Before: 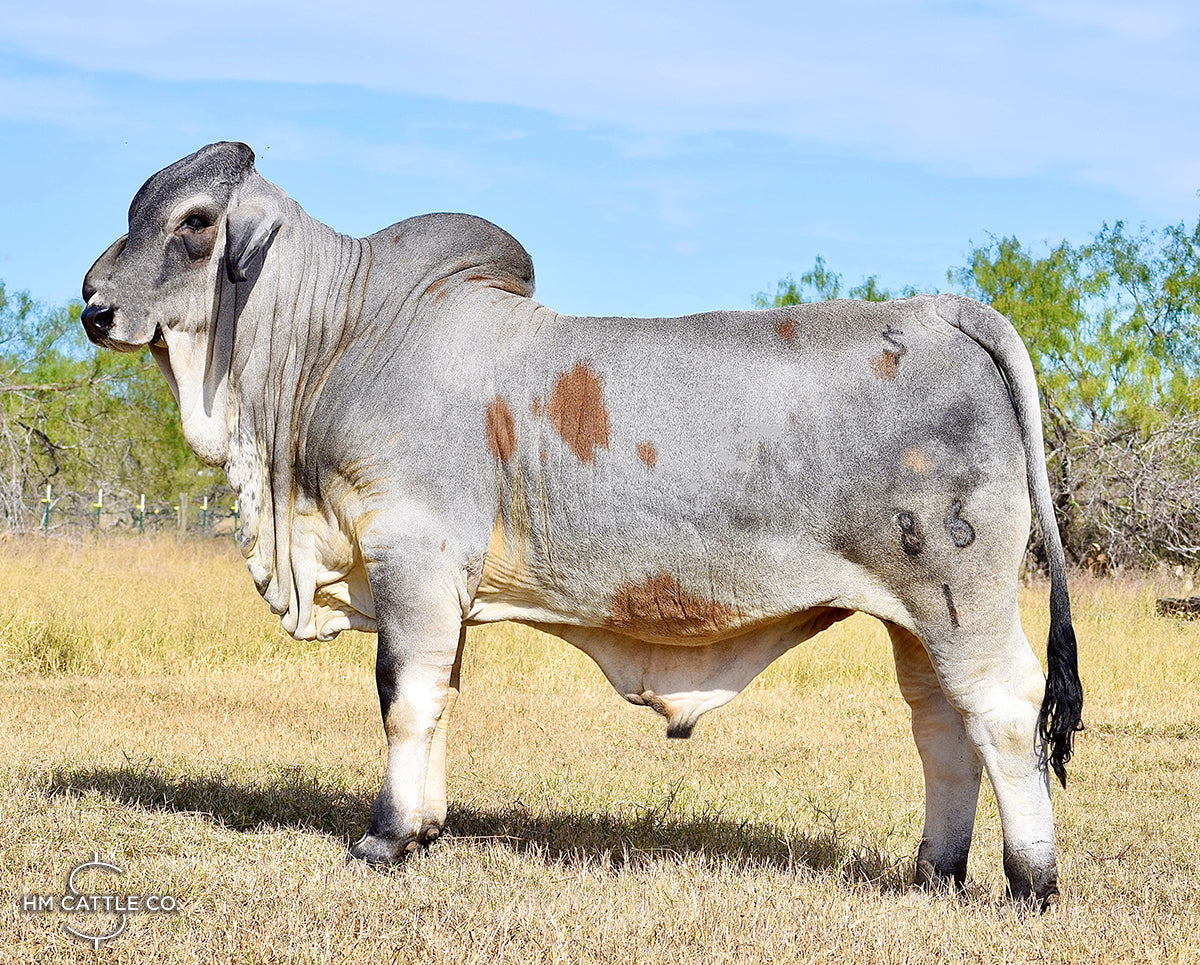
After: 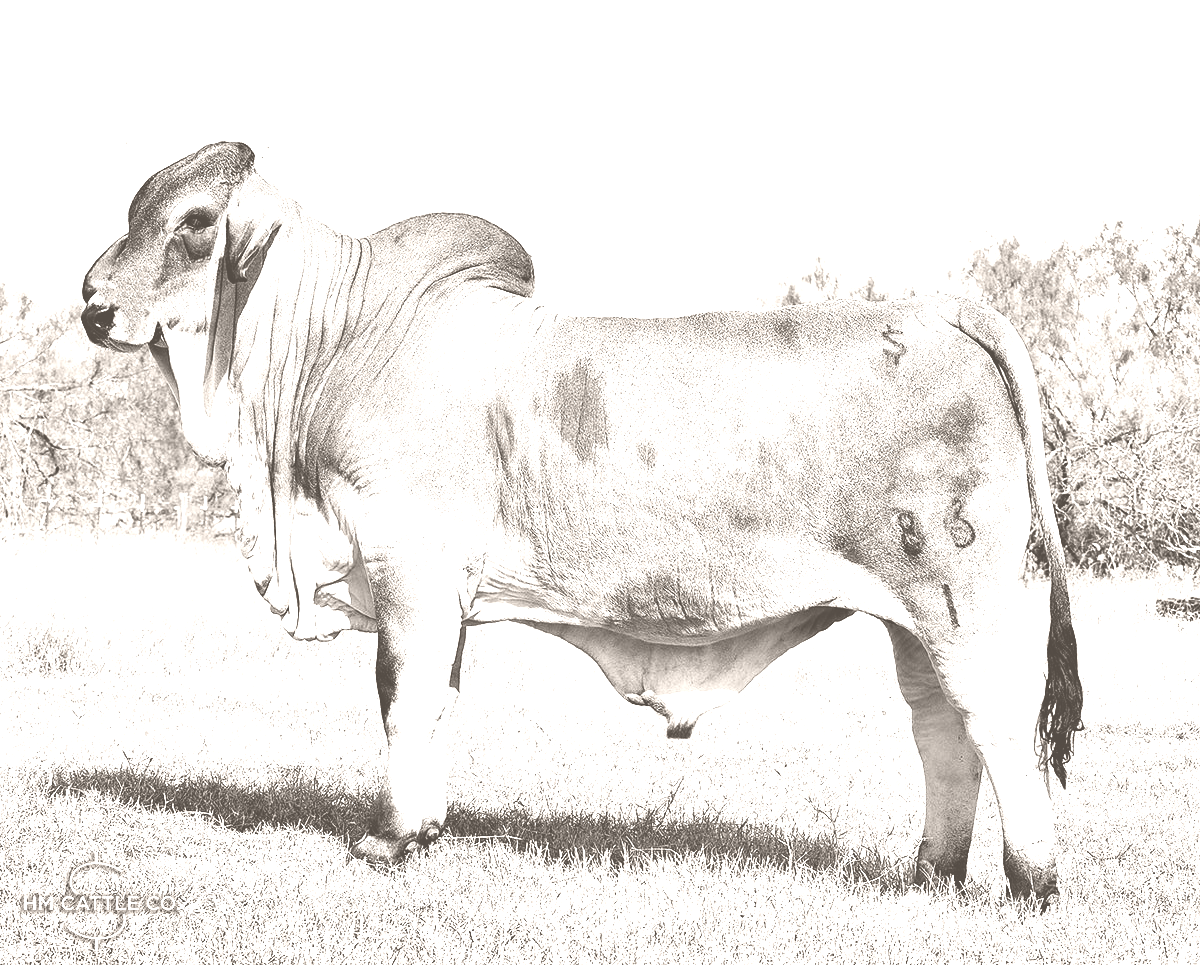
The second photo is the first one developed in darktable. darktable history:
color zones: curves: ch0 [(0, 0.5) (0.143, 0.5) (0.286, 0.5) (0.429, 0.504) (0.571, 0.5) (0.714, 0.509) (0.857, 0.5) (1, 0.5)]; ch1 [(0, 0.425) (0.143, 0.425) (0.286, 0.375) (0.429, 0.405) (0.571, 0.5) (0.714, 0.47) (0.857, 0.425) (1, 0.435)]; ch2 [(0, 0.5) (0.143, 0.5) (0.286, 0.5) (0.429, 0.517) (0.571, 0.5) (0.714, 0.51) (0.857, 0.5) (1, 0.5)]
colorize: hue 34.49°, saturation 35.33%, source mix 100%, lightness 55%, version 1
contrast brightness saturation: contrast 0.07, brightness -0.13, saturation 0.06
tone curve: curves: ch0 [(0, 0.01) (0.037, 0.032) (0.131, 0.108) (0.275, 0.258) (0.483, 0.512) (0.61, 0.661) (0.696, 0.742) (0.792, 0.834) (0.911, 0.936) (0.997, 0.995)]; ch1 [(0, 0) (0.308, 0.29) (0.425, 0.411) (0.503, 0.502) (0.551, 0.563) (0.683, 0.706) (0.746, 0.77) (1, 1)]; ch2 [(0, 0) (0.246, 0.233) (0.36, 0.352) (0.415, 0.415) (0.485, 0.487) (0.502, 0.502) (0.525, 0.523) (0.545, 0.552) (0.587, 0.6) (0.636, 0.652) (0.711, 0.729) (0.845, 0.855) (0.998, 0.977)], color space Lab, independent channels, preserve colors none
